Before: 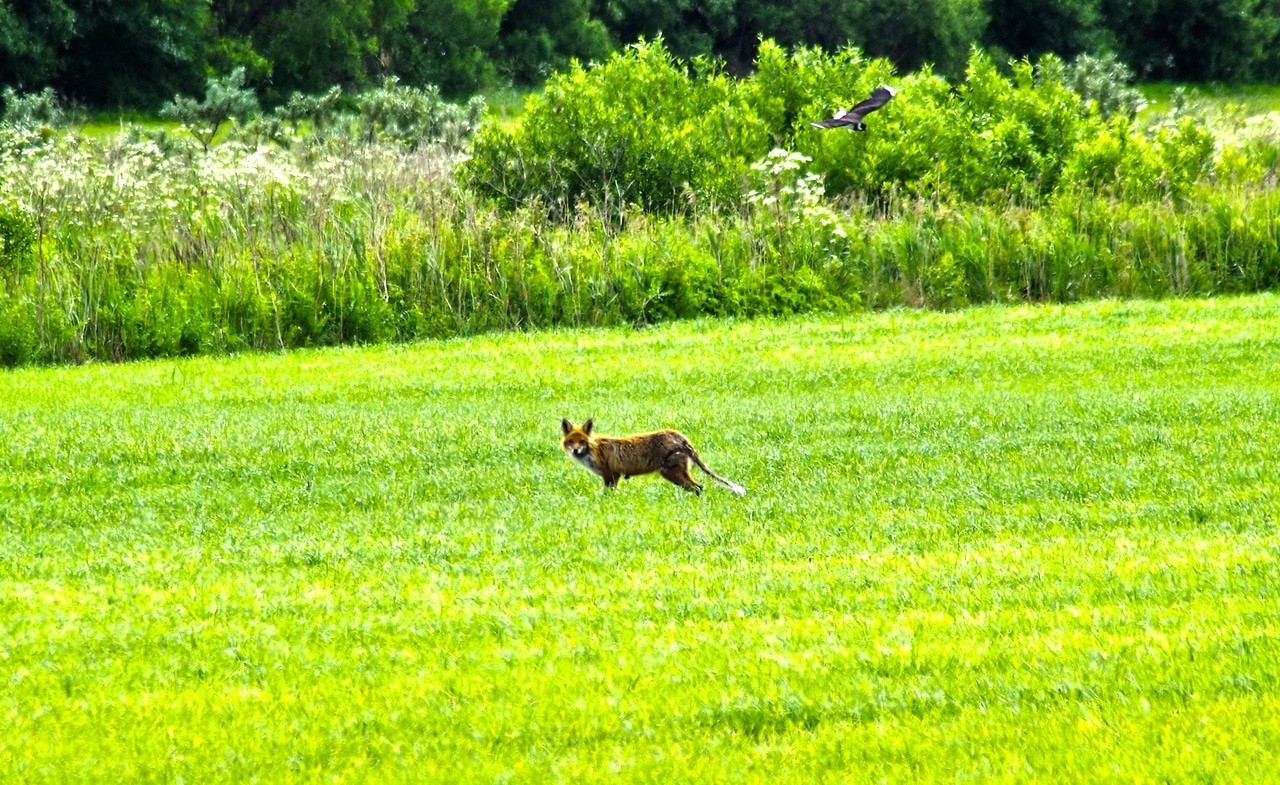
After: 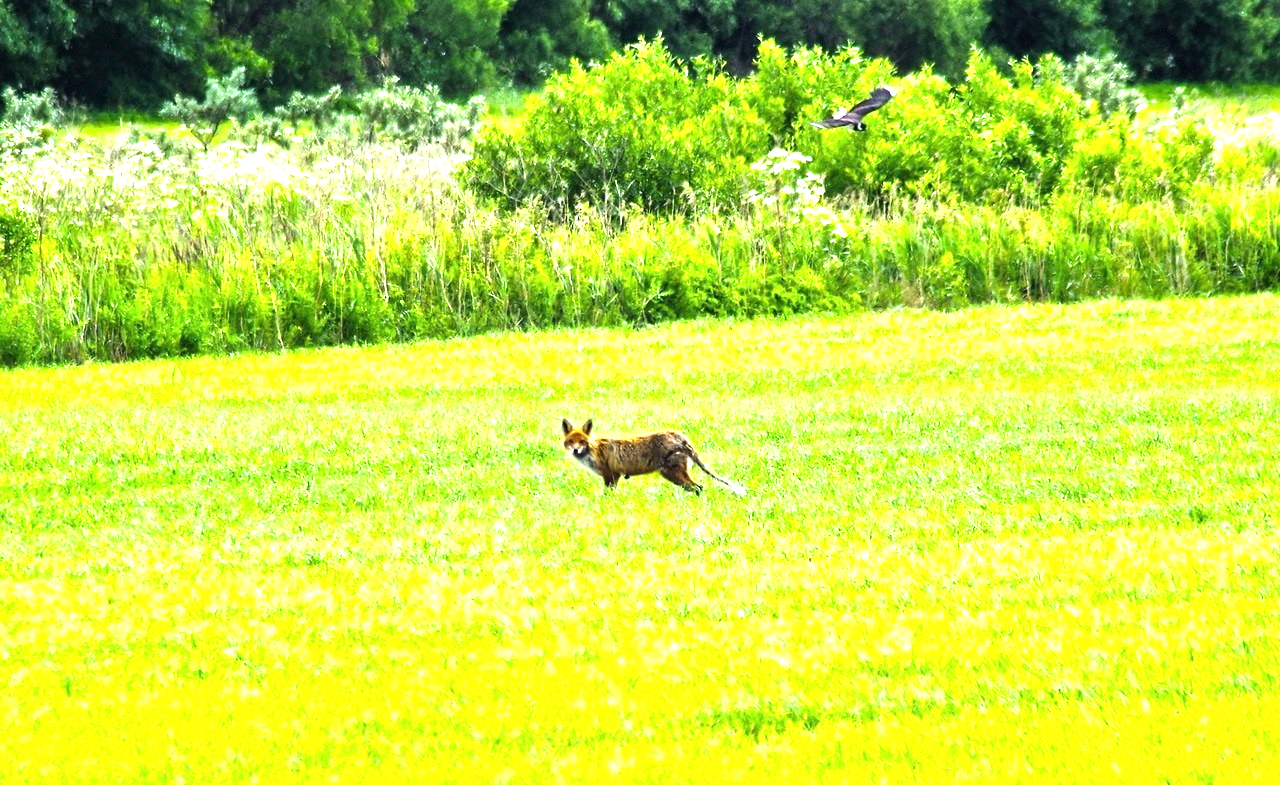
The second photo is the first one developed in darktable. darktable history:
exposure: black level correction 0, exposure 1.126 EV, compensate highlight preservation false
